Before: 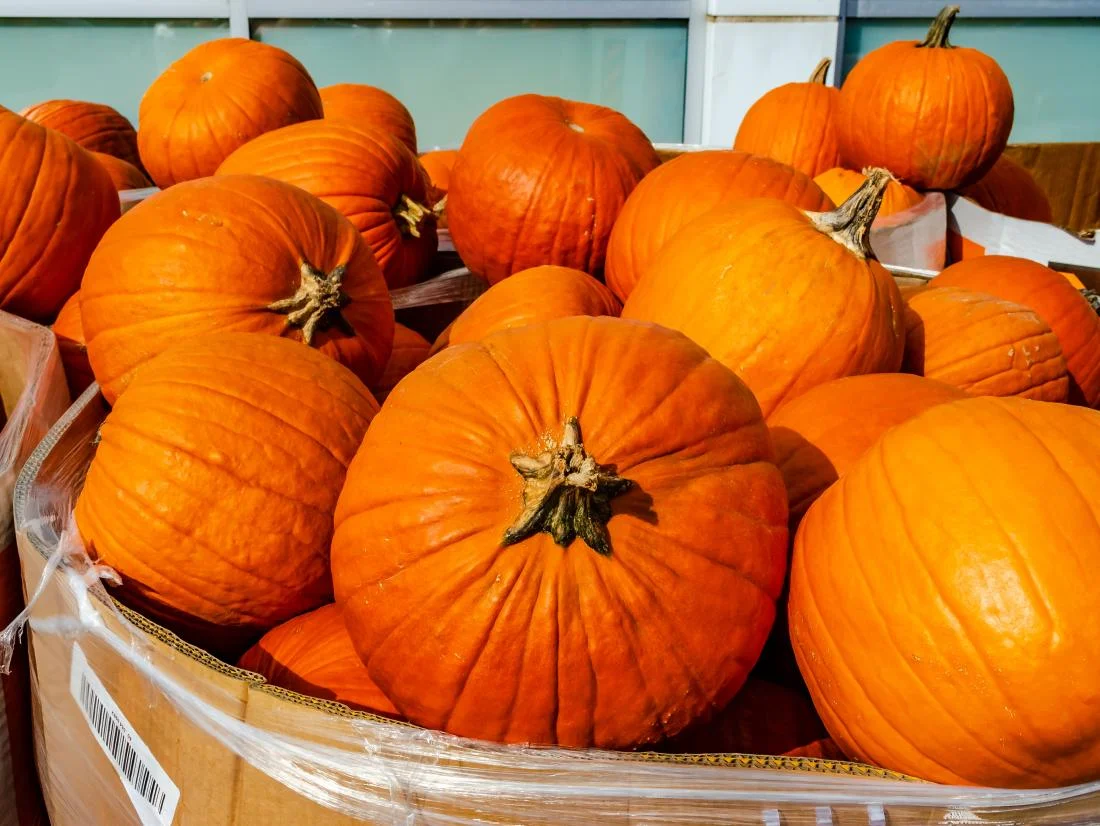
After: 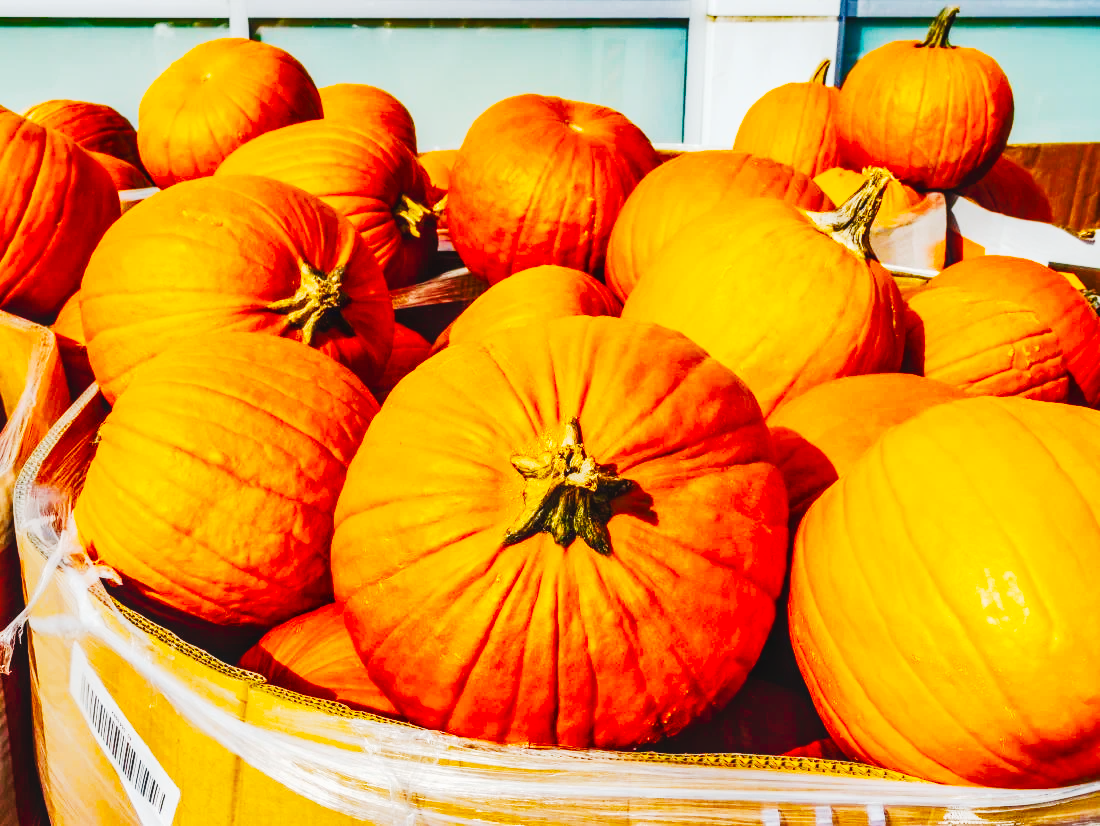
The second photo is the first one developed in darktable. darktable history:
shadows and highlights: shadows 5.74, soften with gaussian
tone curve: curves: ch0 [(0, 0) (0.003, 0.004) (0.011, 0.015) (0.025, 0.034) (0.044, 0.061) (0.069, 0.095) (0.1, 0.137) (0.136, 0.186) (0.177, 0.243) (0.224, 0.307) (0.277, 0.416) (0.335, 0.533) (0.399, 0.641) (0.468, 0.748) (0.543, 0.829) (0.623, 0.886) (0.709, 0.924) (0.801, 0.951) (0.898, 0.975) (1, 1)], preserve colors none
local contrast: detail 110%
color balance rgb: global offset › hue 171.95°, linear chroma grading › global chroma 8.827%, perceptual saturation grading › global saturation 30.623%
